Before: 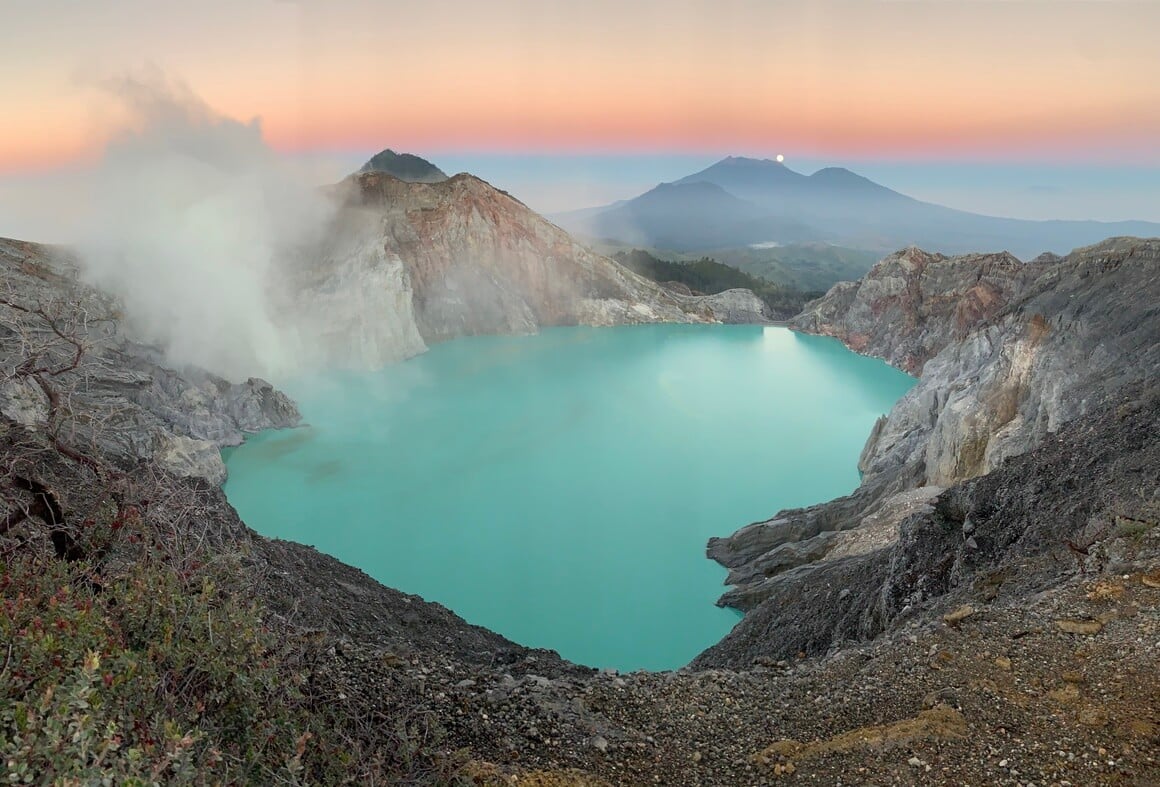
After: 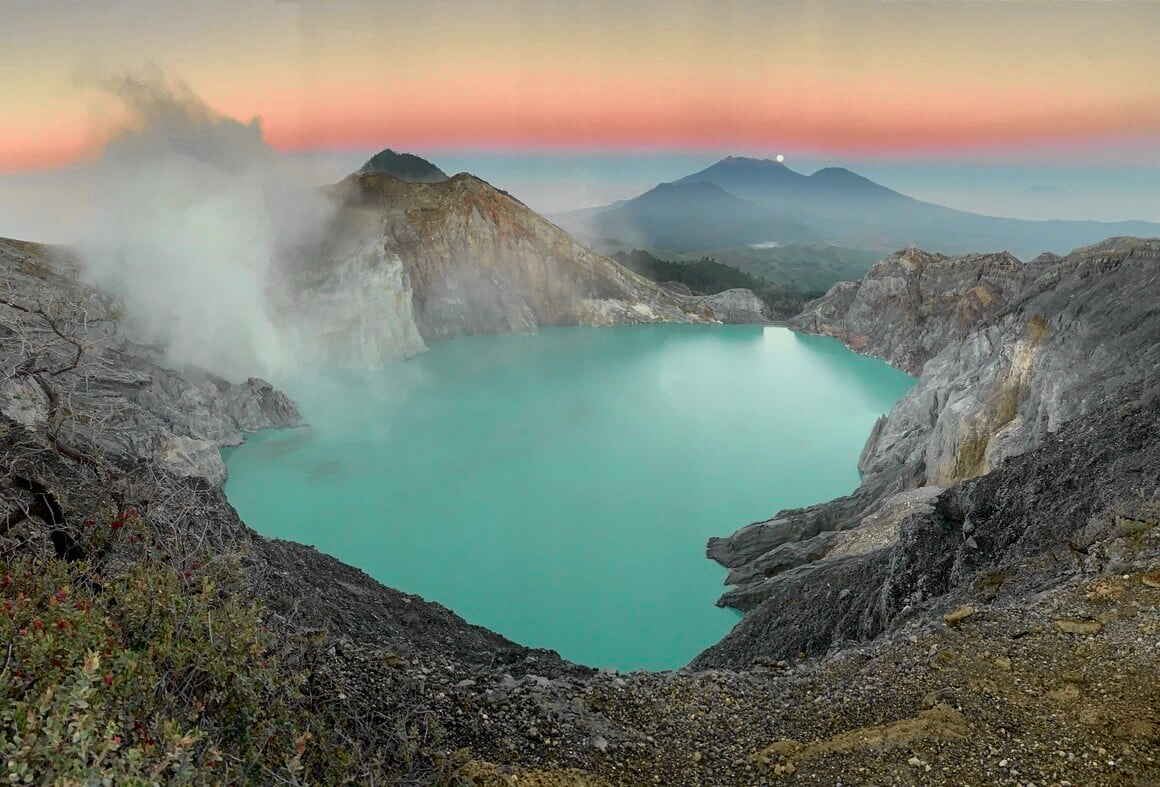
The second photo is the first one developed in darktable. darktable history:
color balance: output saturation 120%
tone curve: curves: ch0 [(0, 0) (0.058, 0.037) (0.214, 0.183) (0.304, 0.288) (0.561, 0.554) (0.687, 0.677) (0.768, 0.768) (0.858, 0.861) (0.987, 0.945)]; ch1 [(0, 0) (0.172, 0.123) (0.312, 0.296) (0.432, 0.448) (0.471, 0.469) (0.502, 0.5) (0.521, 0.505) (0.565, 0.569) (0.663, 0.663) (0.703, 0.721) (0.857, 0.917) (1, 1)]; ch2 [(0, 0) (0.411, 0.424) (0.485, 0.497) (0.502, 0.5) (0.517, 0.511) (0.556, 0.562) (0.626, 0.594) (0.709, 0.661) (1, 1)], color space Lab, independent channels, preserve colors none
white balance: red 1, blue 1
shadows and highlights: radius 108.52, shadows 23.73, highlights -59.32, low approximation 0.01, soften with gaussian
